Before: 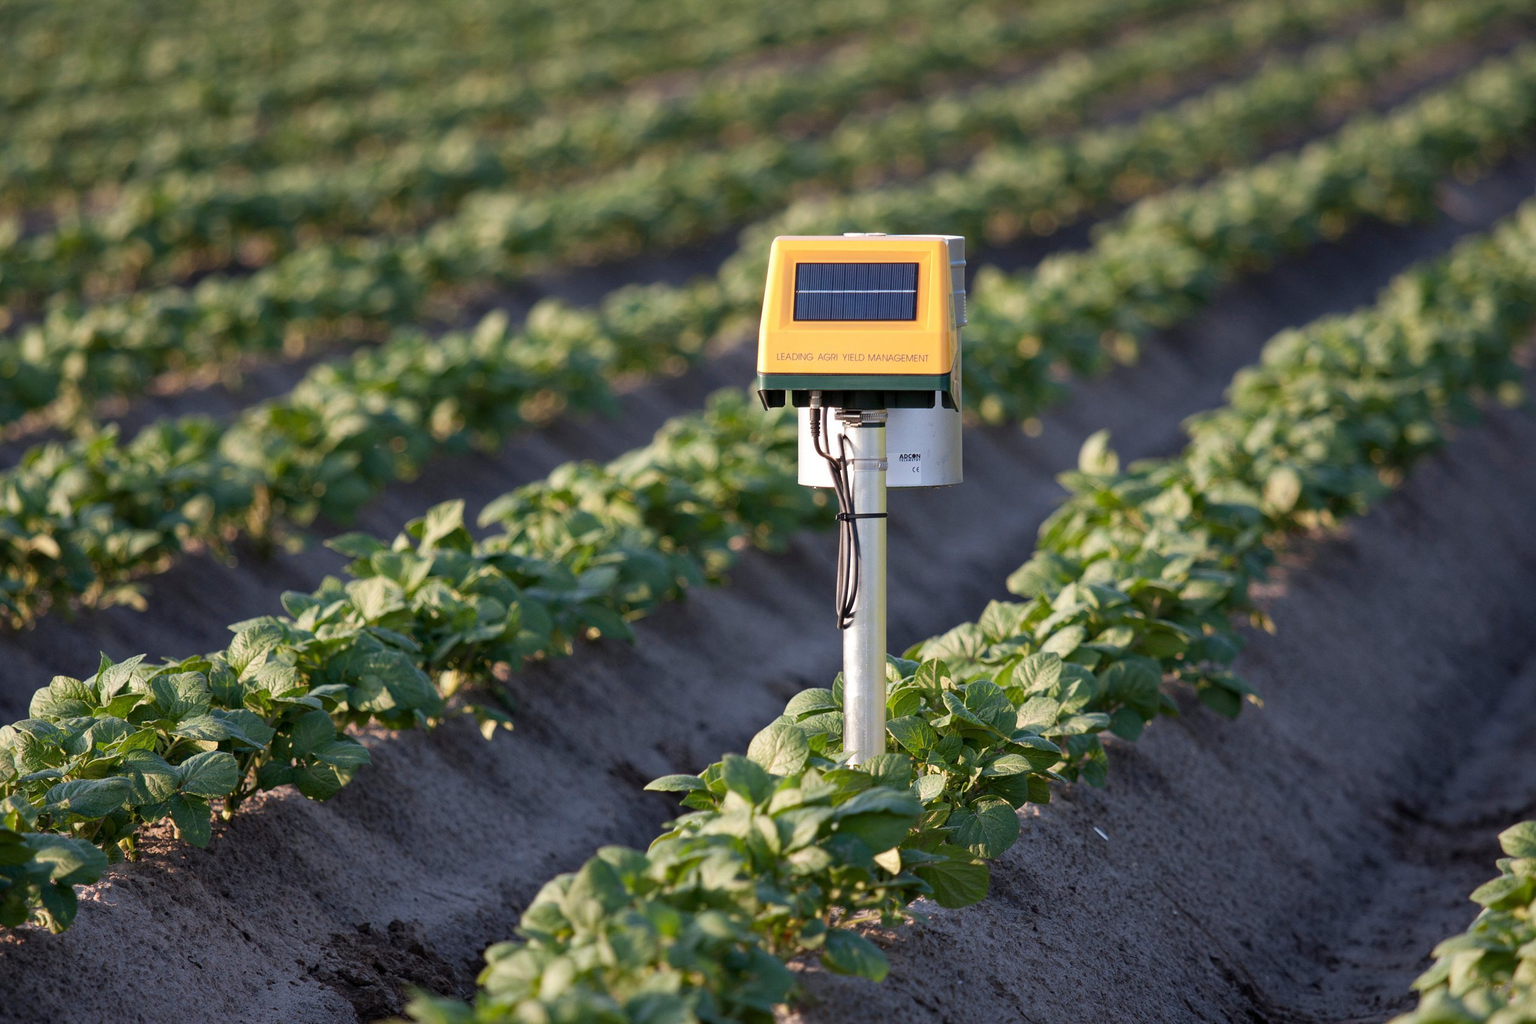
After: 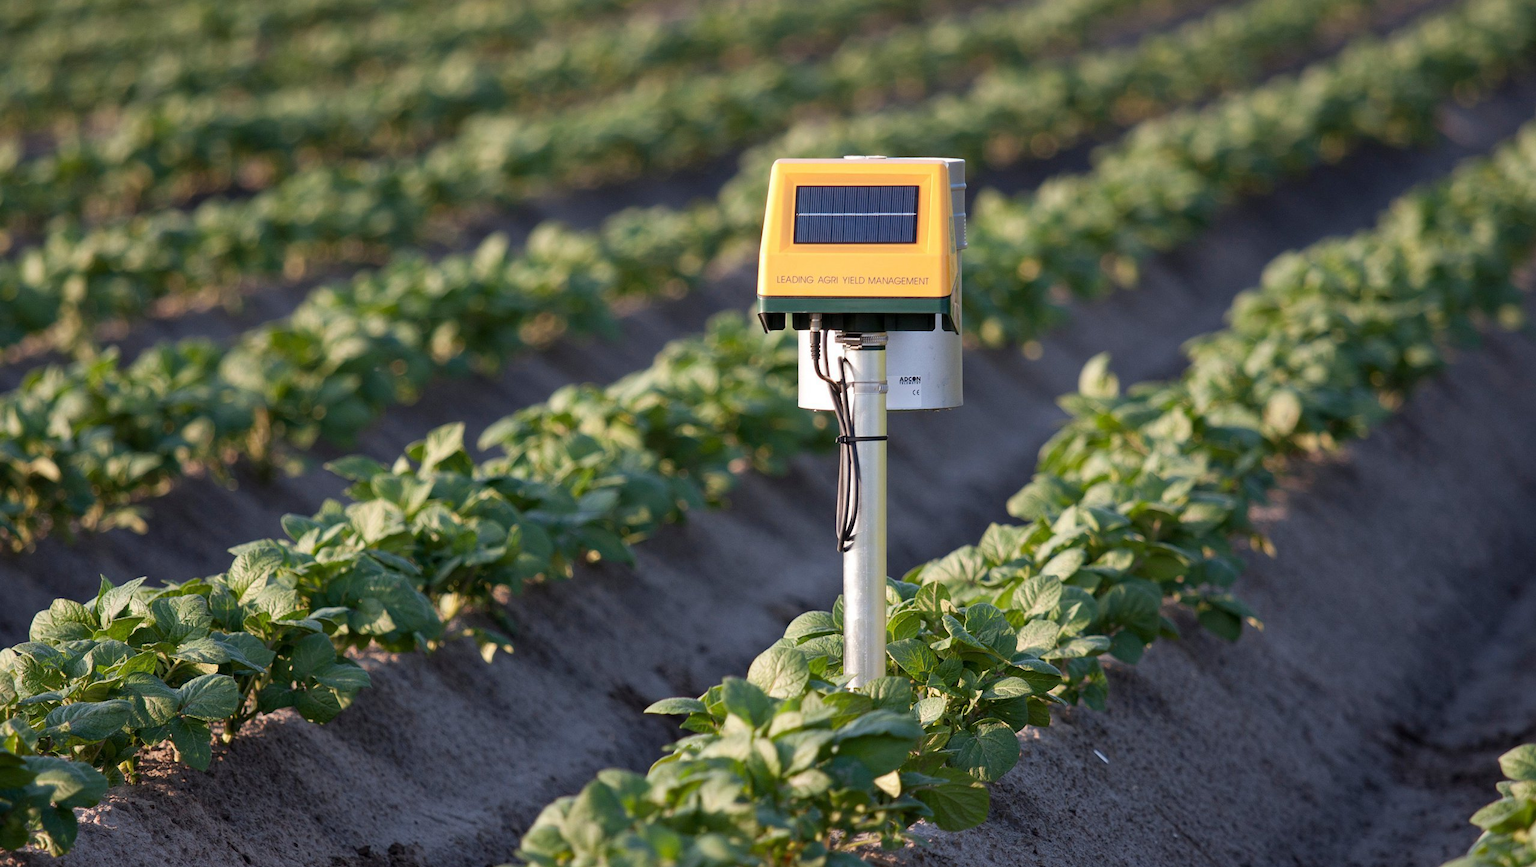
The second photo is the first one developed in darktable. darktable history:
crop: top 7.568%, bottom 7.674%
